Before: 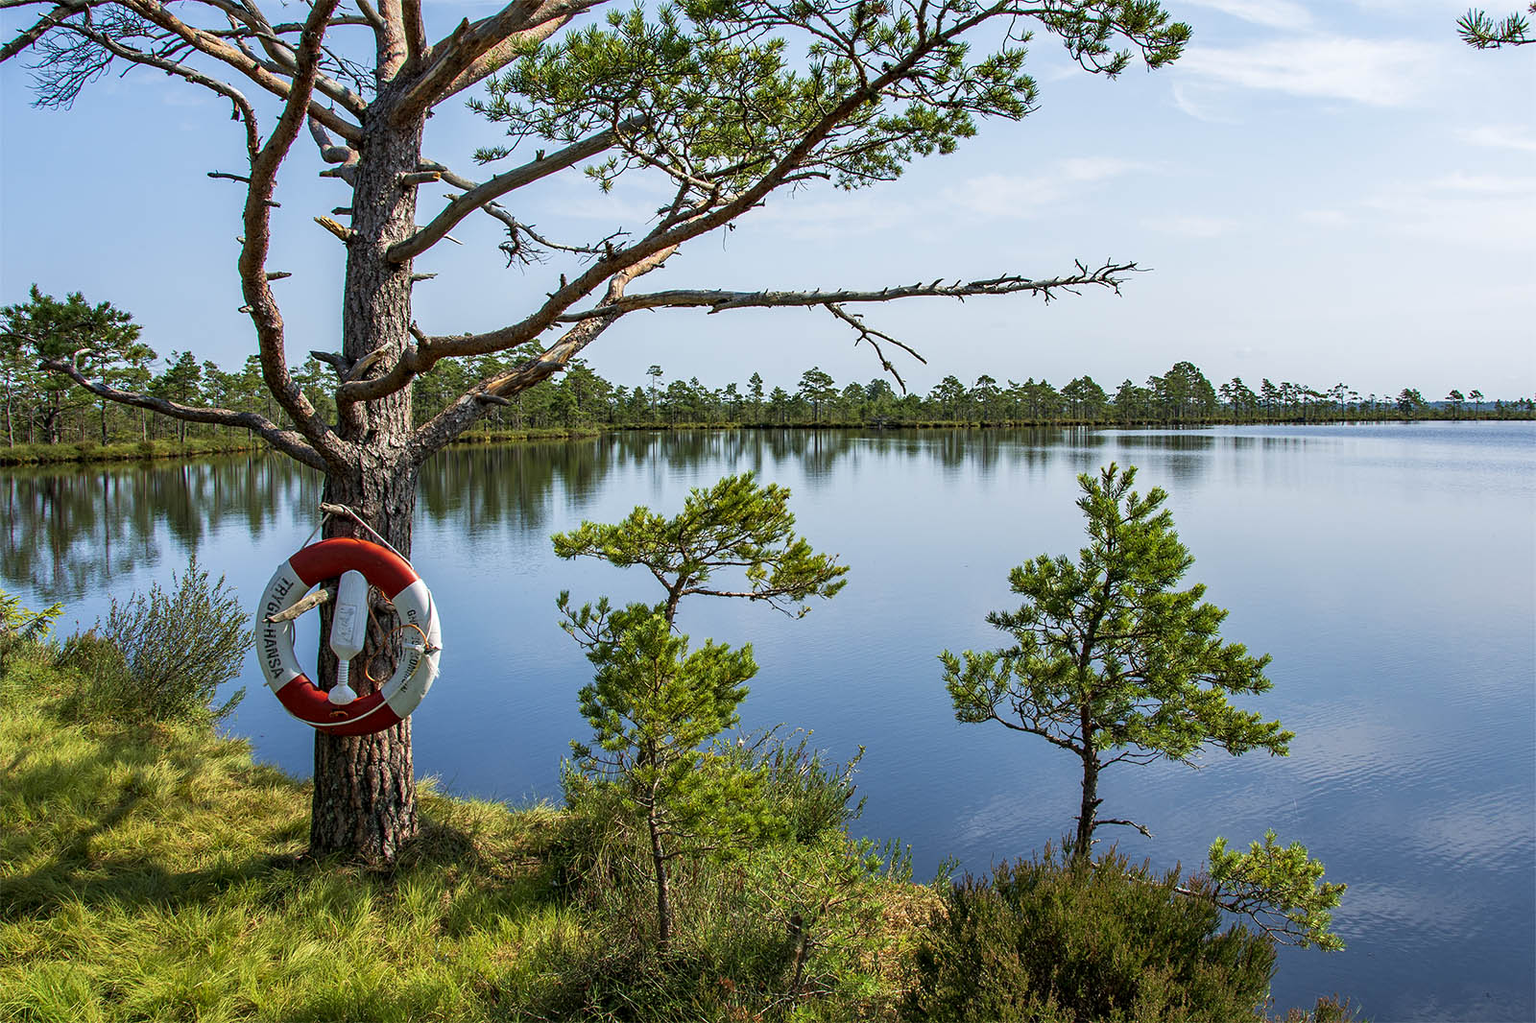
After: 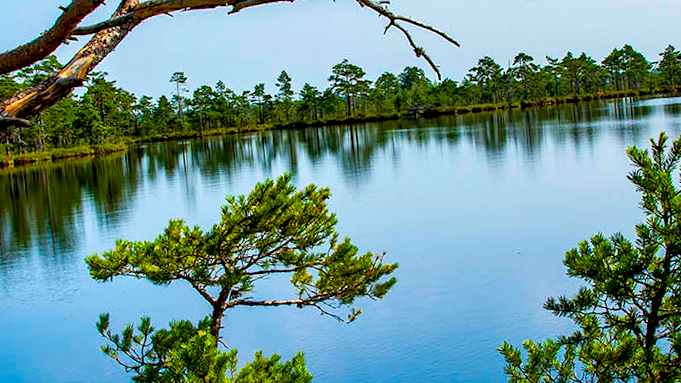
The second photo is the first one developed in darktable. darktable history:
crop: left 31.751%, top 32.172%, right 27.8%, bottom 35.83%
exposure: black level correction 0.009, compensate highlight preservation false
local contrast: mode bilateral grid, contrast 20, coarseness 50, detail 161%, midtone range 0.2
contrast brightness saturation: contrast 0.04, saturation 0.16
rotate and perspective: rotation -4.86°, automatic cropping off
color balance rgb: perceptual saturation grading › global saturation 25%, global vibrance 20%
